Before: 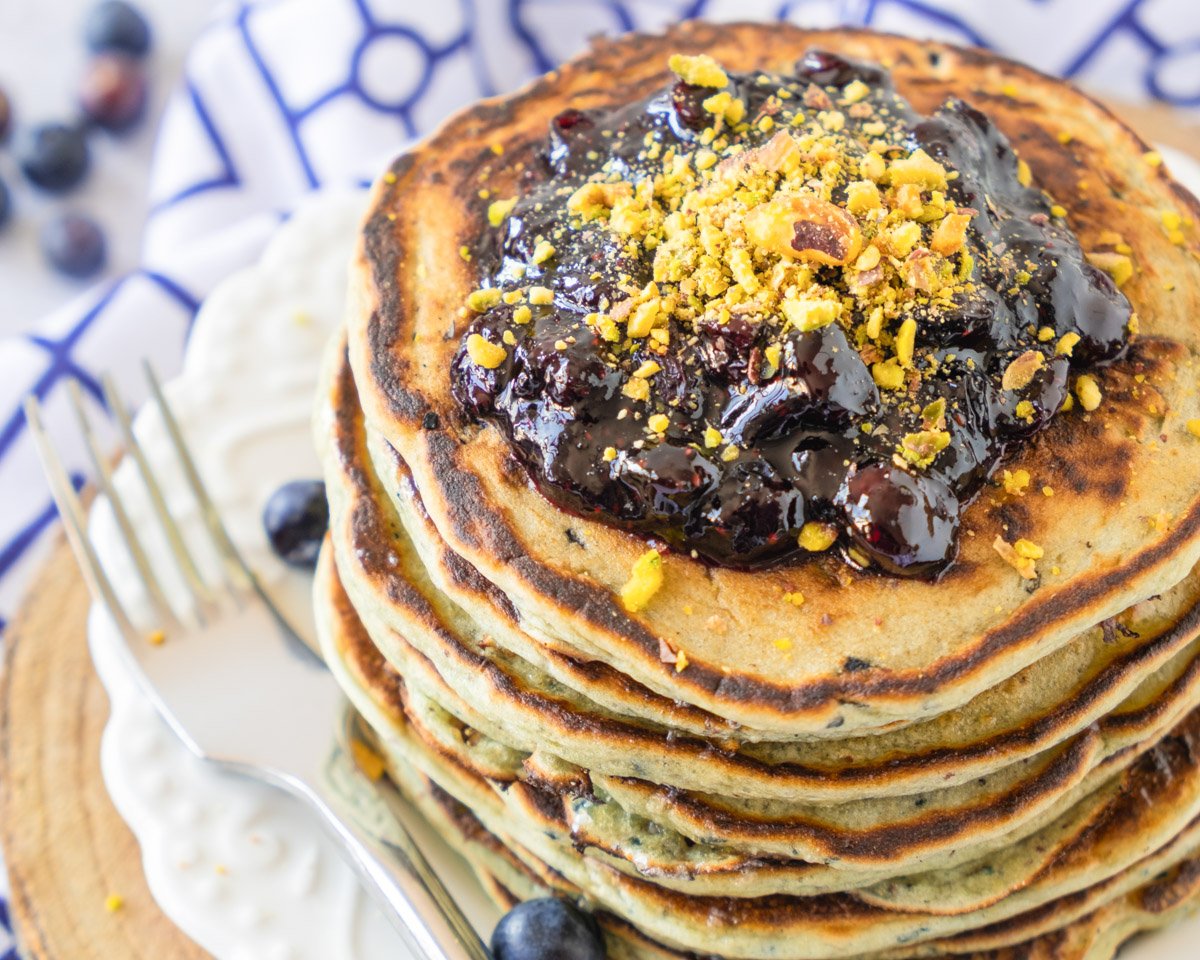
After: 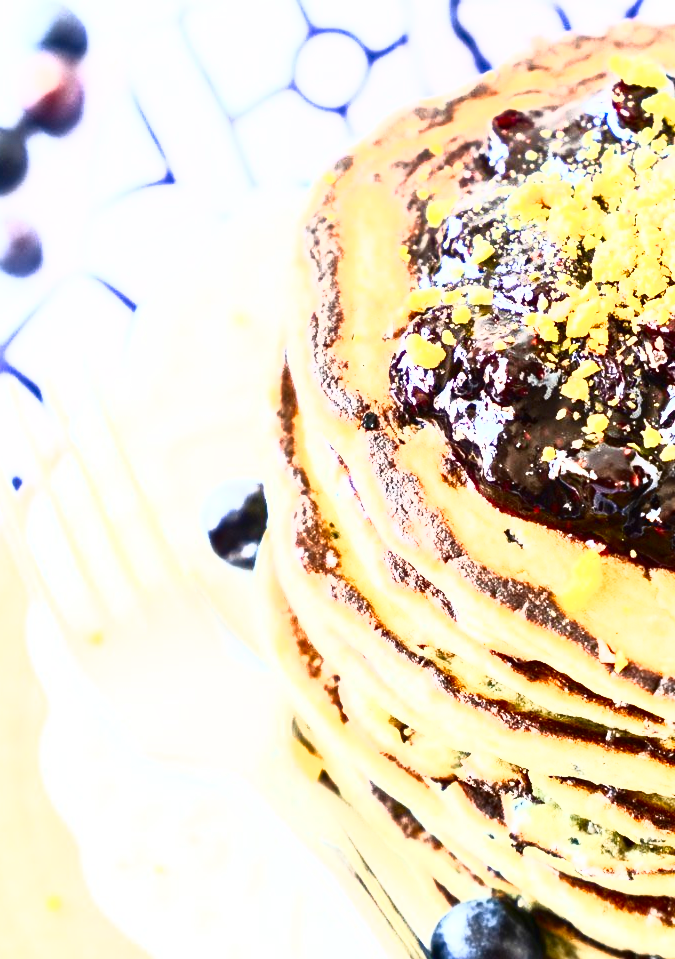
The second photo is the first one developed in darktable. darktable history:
contrast brightness saturation: contrast 0.83, brightness 0.59, saturation 0.59
shadows and highlights: shadows -62.32, white point adjustment -5.22, highlights 61.59
crop: left 5.114%, right 38.589%
